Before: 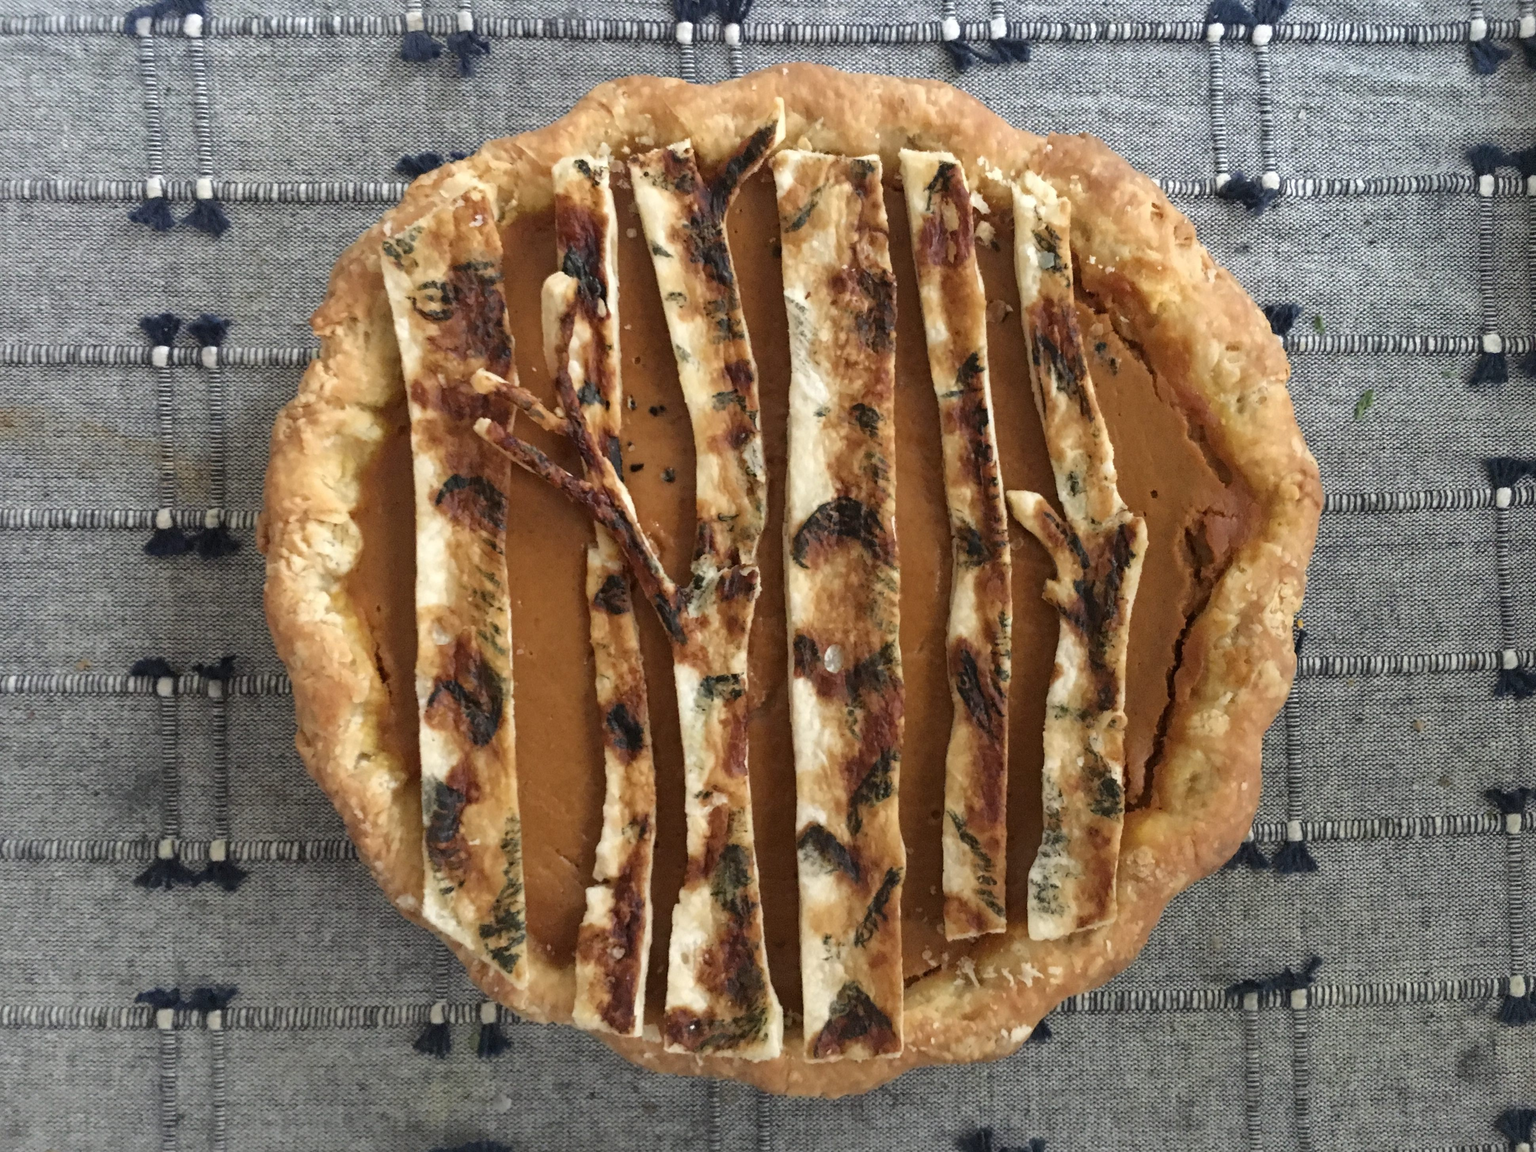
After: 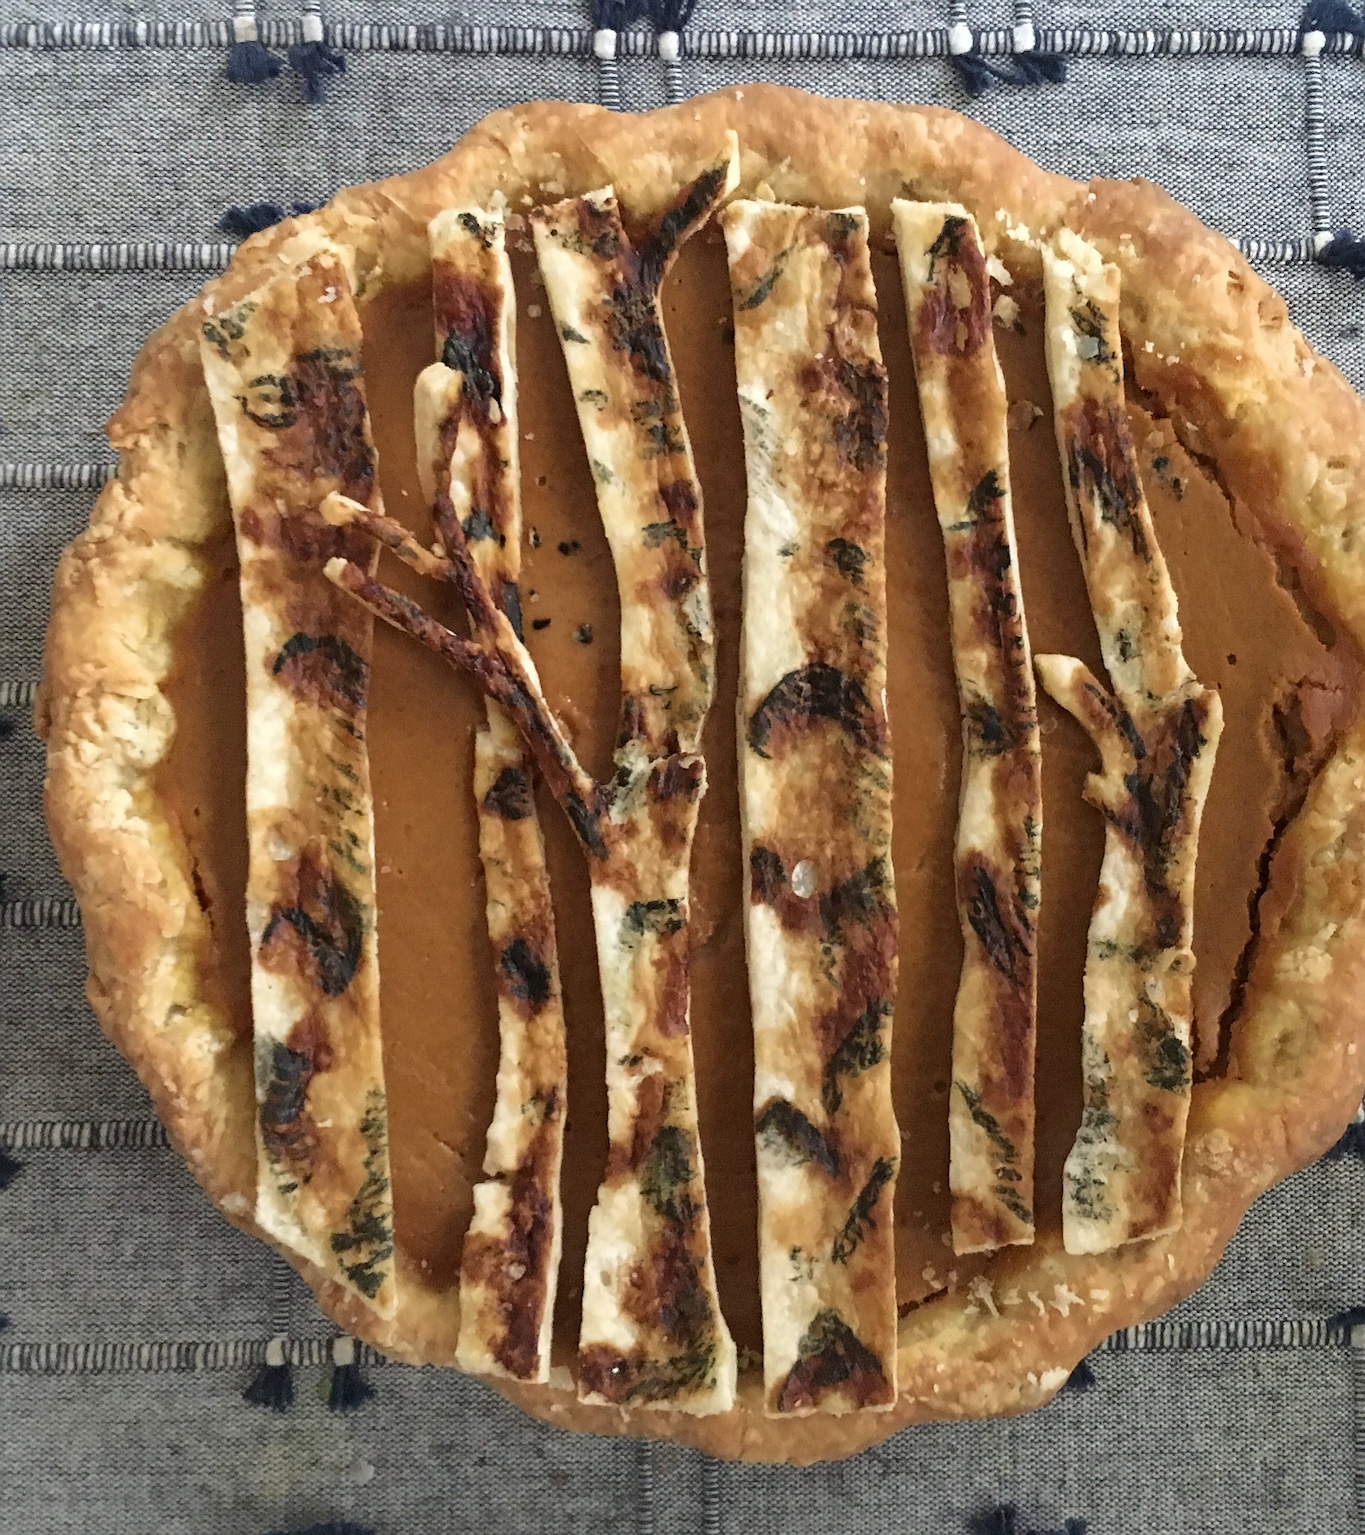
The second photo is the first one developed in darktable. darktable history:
crop and rotate: left 15.055%, right 18.278%
sharpen: on, module defaults
velvia: strength 15%
